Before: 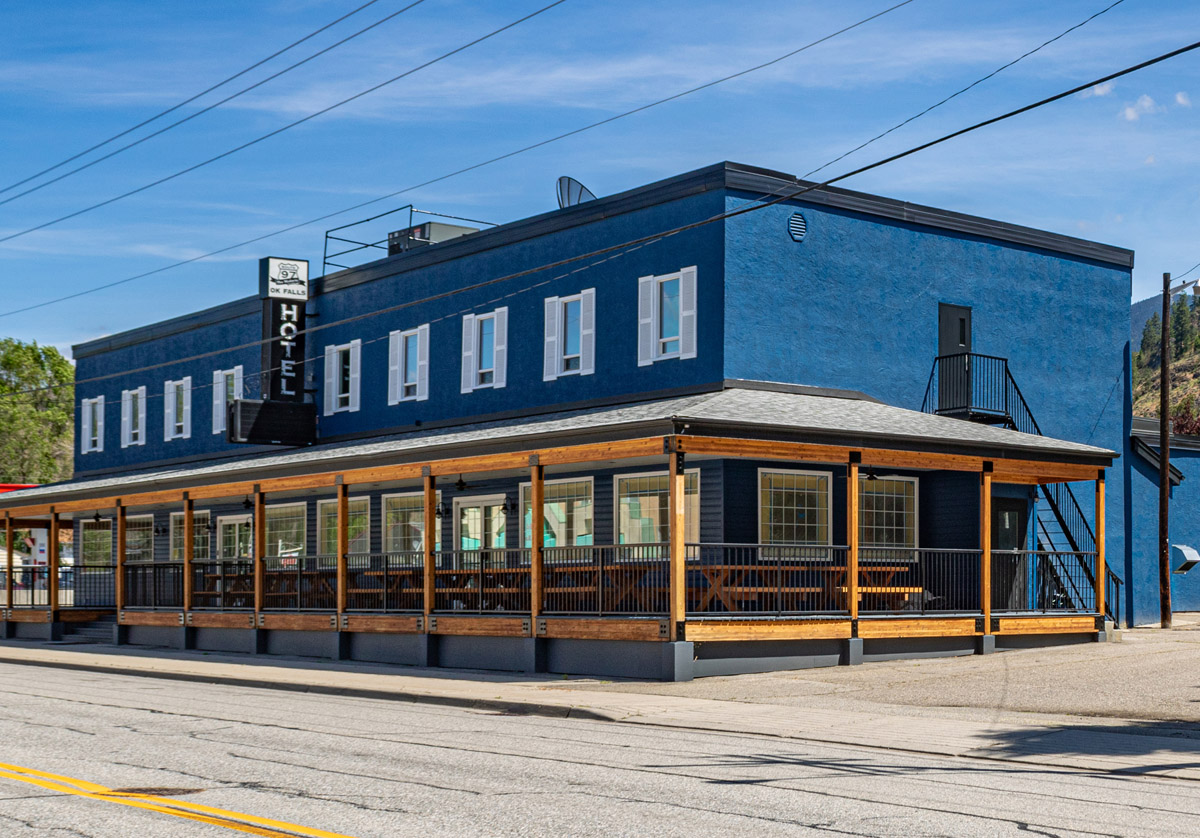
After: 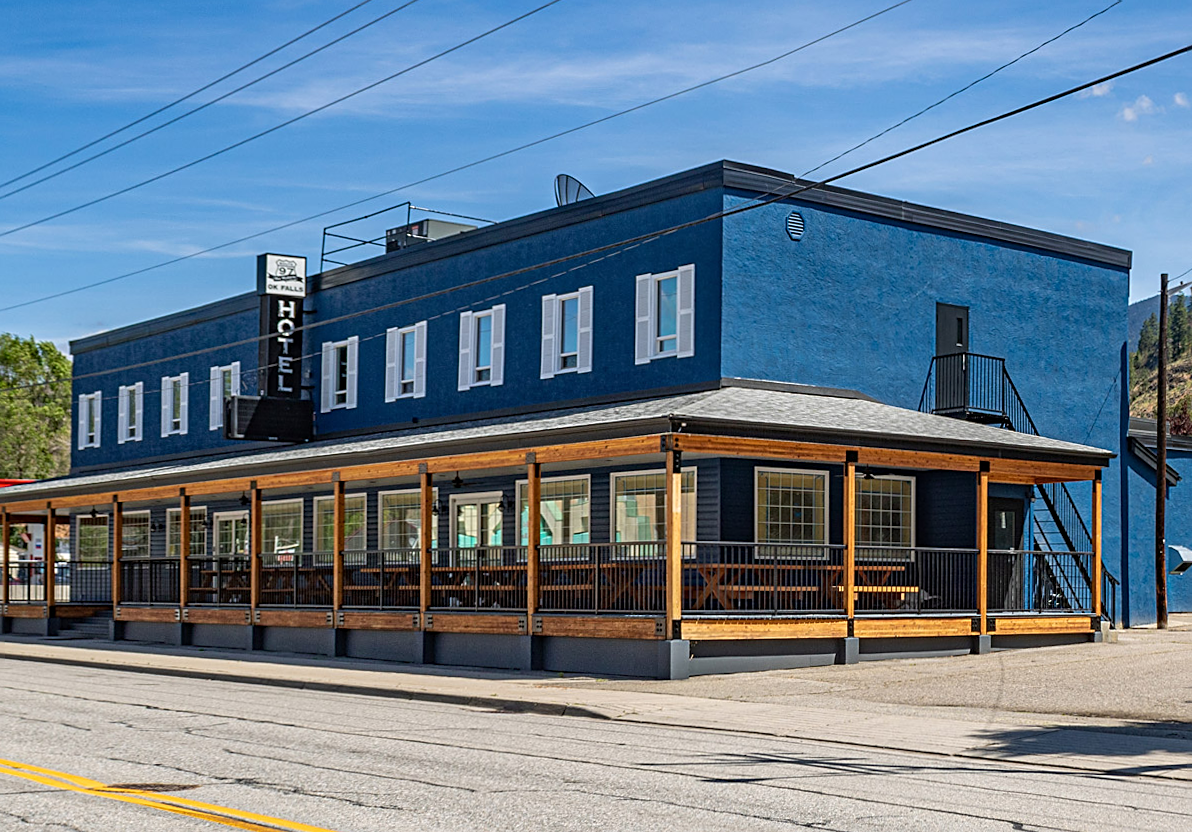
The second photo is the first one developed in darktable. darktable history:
sharpen: on, module defaults
crop and rotate: angle -0.267°
